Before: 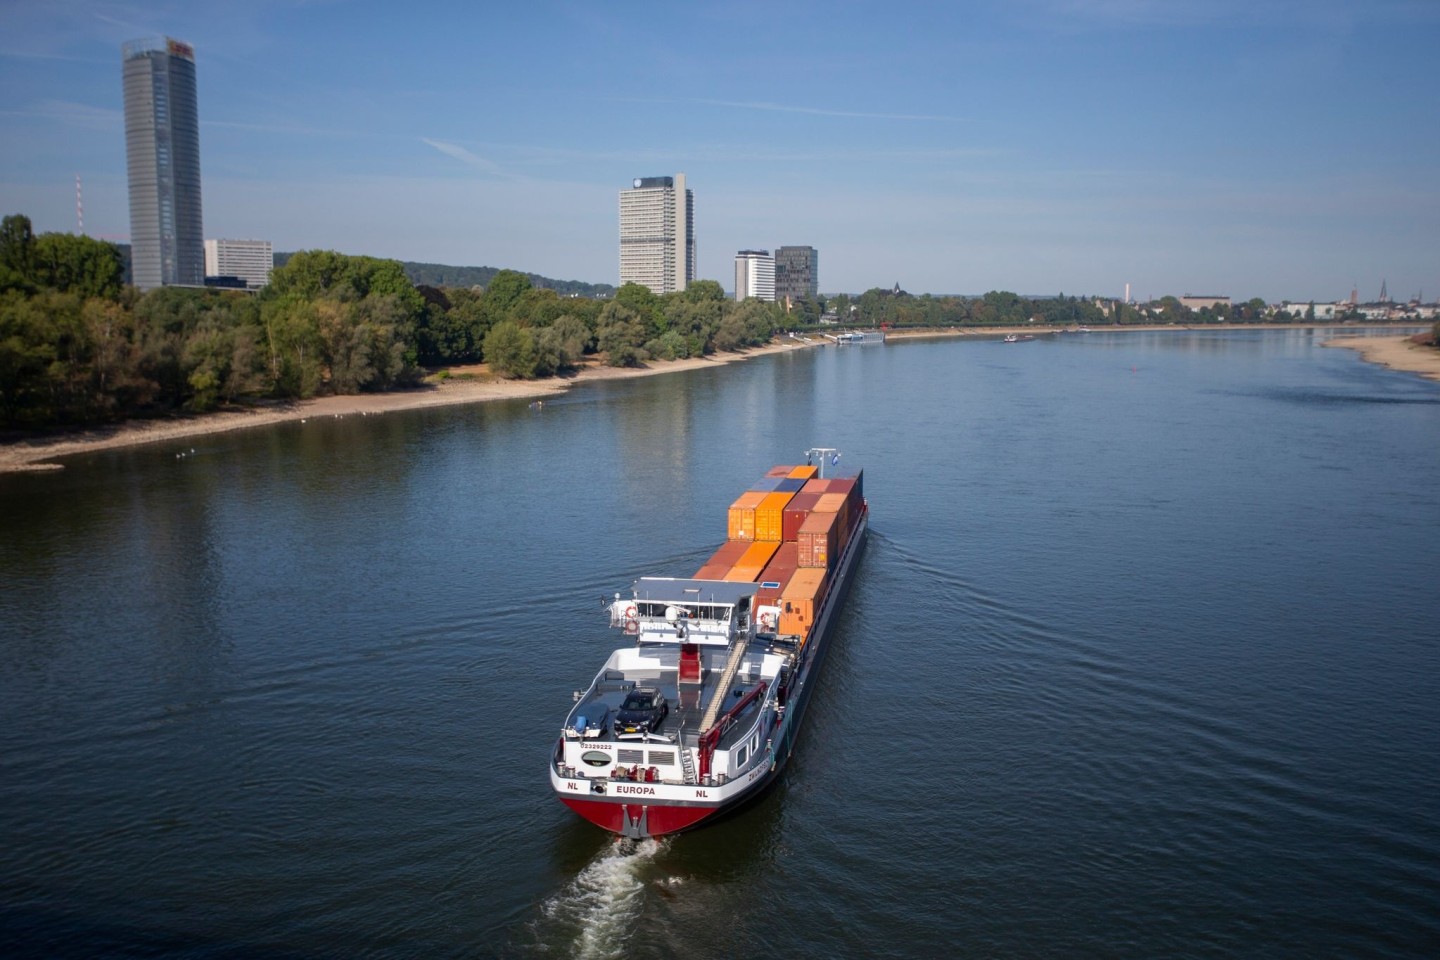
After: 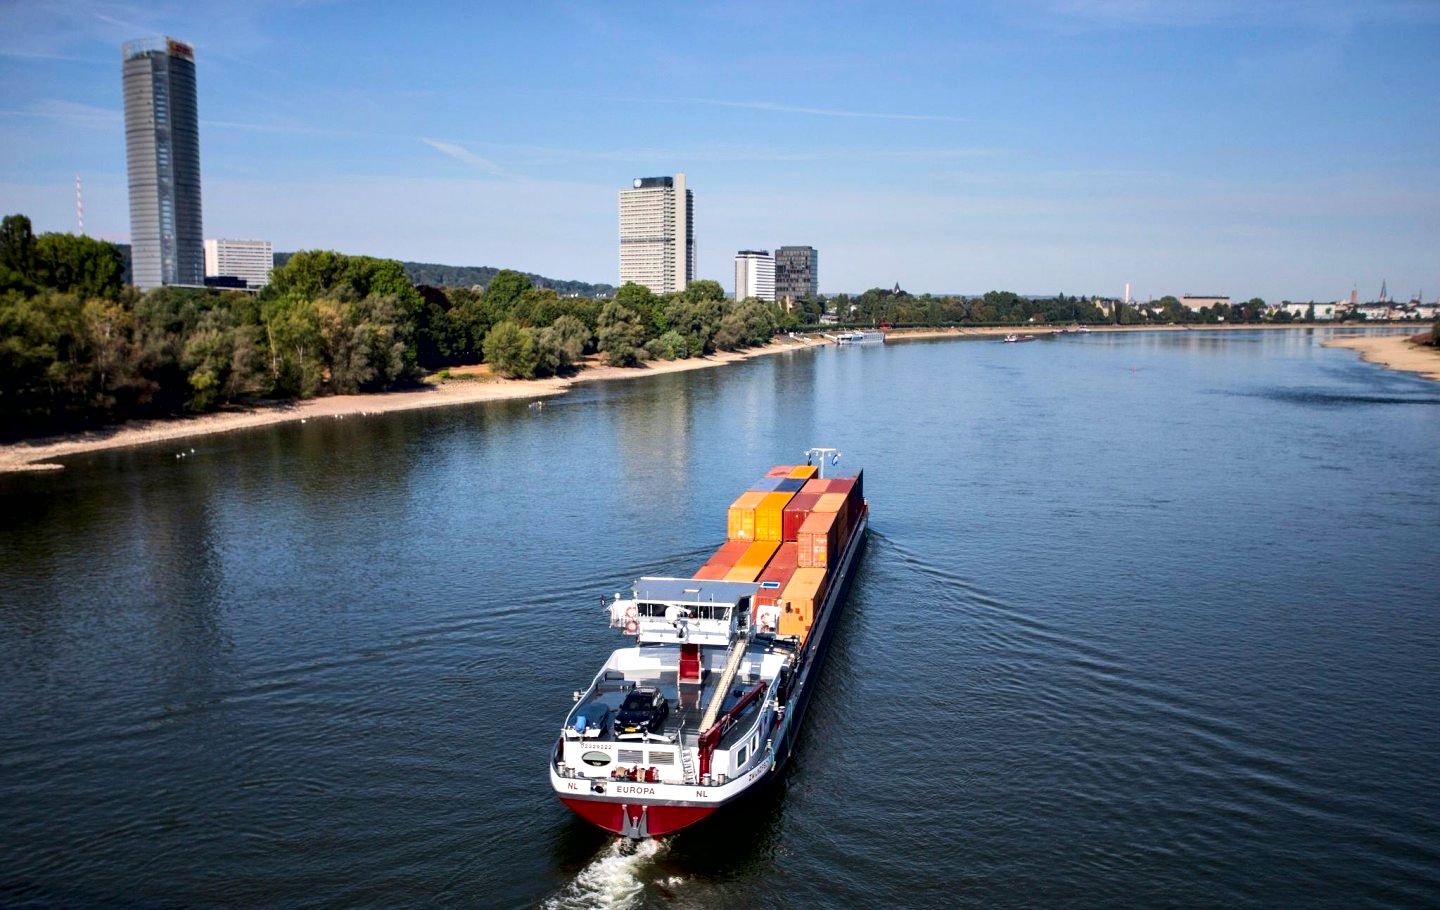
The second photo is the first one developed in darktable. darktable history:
tone curve: curves: ch0 [(0, 0) (0.239, 0.248) (0.508, 0.606) (0.828, 0.878) (1, 1)]; ch1 [(0, 0) (0.401, 0.42) (0.45, 0.464) (0.492, 0.498) (0.511, 0.507) (0.561, 0.549) (0.688, 0.726) (1, 1)]; ch2 [(0, 0) (0.411, 0.433) (0.5, 0.504) (0.545, 0.574) (1, 1)], color space Lab, linked channels, preserve colors none
contrast equalizer: octaves 7, y [[0.6 ×6], [0.55 ×6], [0 ×6], [0 ×6], [0 ×6]]
crop and rotate: top 0.011%, bottom 5.183%
